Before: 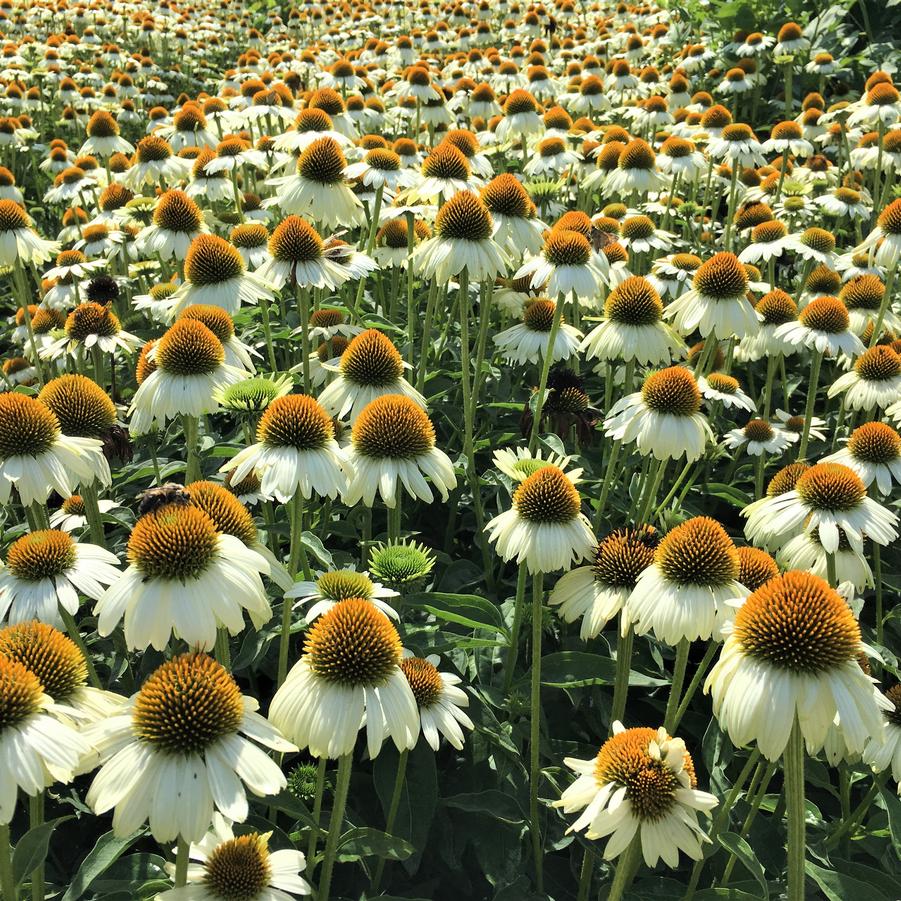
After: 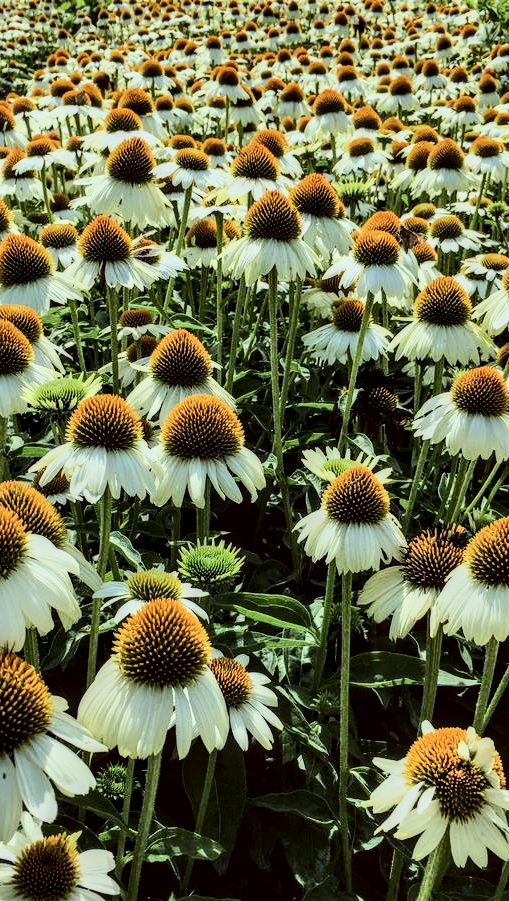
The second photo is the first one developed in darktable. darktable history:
shadows and highlights: radius 101.96, shadows 50.66, highlights -65.79, soften with gaussian
contrast brightness saturation: contrast 0.284
filmic rgb: black relative exposure -7.65 EV, white relative exposure 4.56 EV, hardness 3.61, color science v6 (2022)
local contrast: highlights 29%, detail 150%
crop: left 21.3%, right 22.205%
color correction: highlights a* -5.02, highlights b* -3.89, shadows a* 3.86, shadows b* 4.12
